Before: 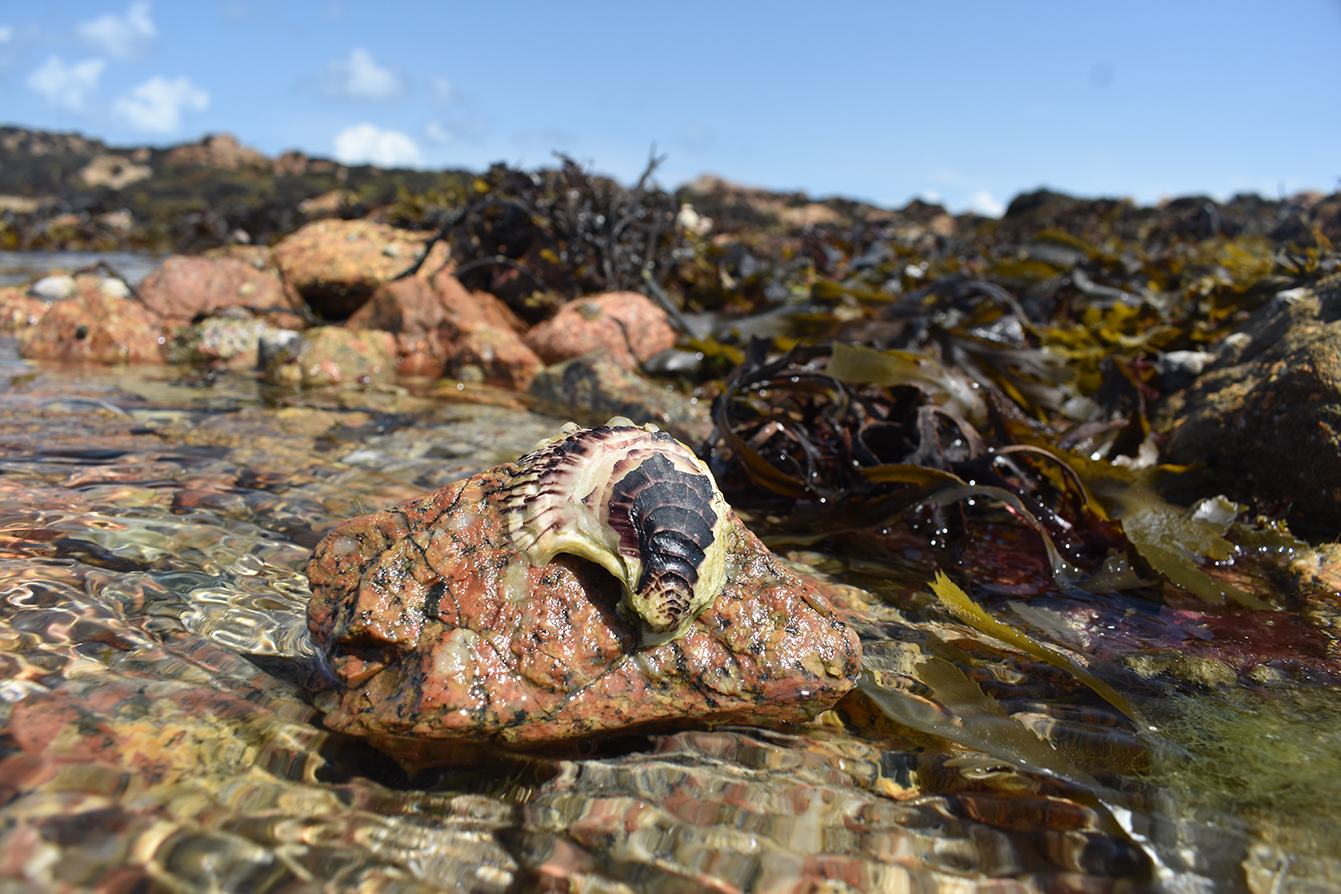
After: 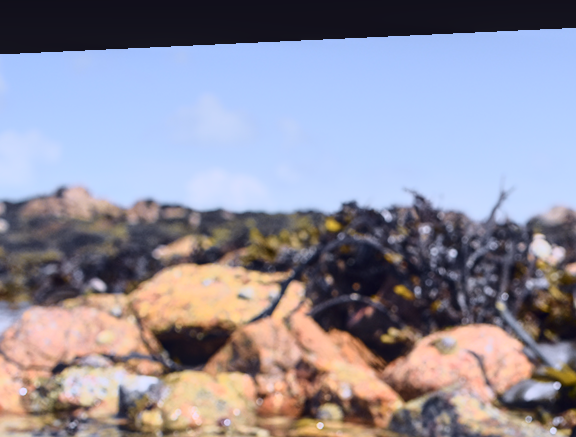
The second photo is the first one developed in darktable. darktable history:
local contrast: on, module defaults
haze removal: strength -0.1, adaptive false
color calibration: illuminant as shot in camera, x 0.358, y 0.373, temperature 4628.91 K
rotate and perspective: rotation -2.22°, lens shift (horizontal) -0.022, automatic cropping off
crop and rotate: left 10.817%, top 0.062%, right 47.194%, bottom 53.626%
tone curve: curves: ch0 [(0.003, 0.003) (0.104, 0.069) (0.236, 0.218) (0.401, 0.443) (0.495, 0.55) (0.625, 0.67) (0.819, 0.841) (0.96, 0.899)]; ch1 [(0, 0) (0.161, 0.092) (0.37, 0.302) (0.424, 0.402) (0.45, 0.466) (0.495, 0.506) (0.573, 0.571) (0.638, 0.641) (0.751, 0.741) (1, 1)]; ch2 [(0, 0) (0.352, 0.403) (0.466, 0.443) (0.524, 0.501) (0.56, 0.556) (1, 1)], color space Lab, independent channels, preserve colors none
contrast brightness saturation: contrast 0.2, brightness 0.16, saturation 0.22
exposure: compensate highlight preservation false
